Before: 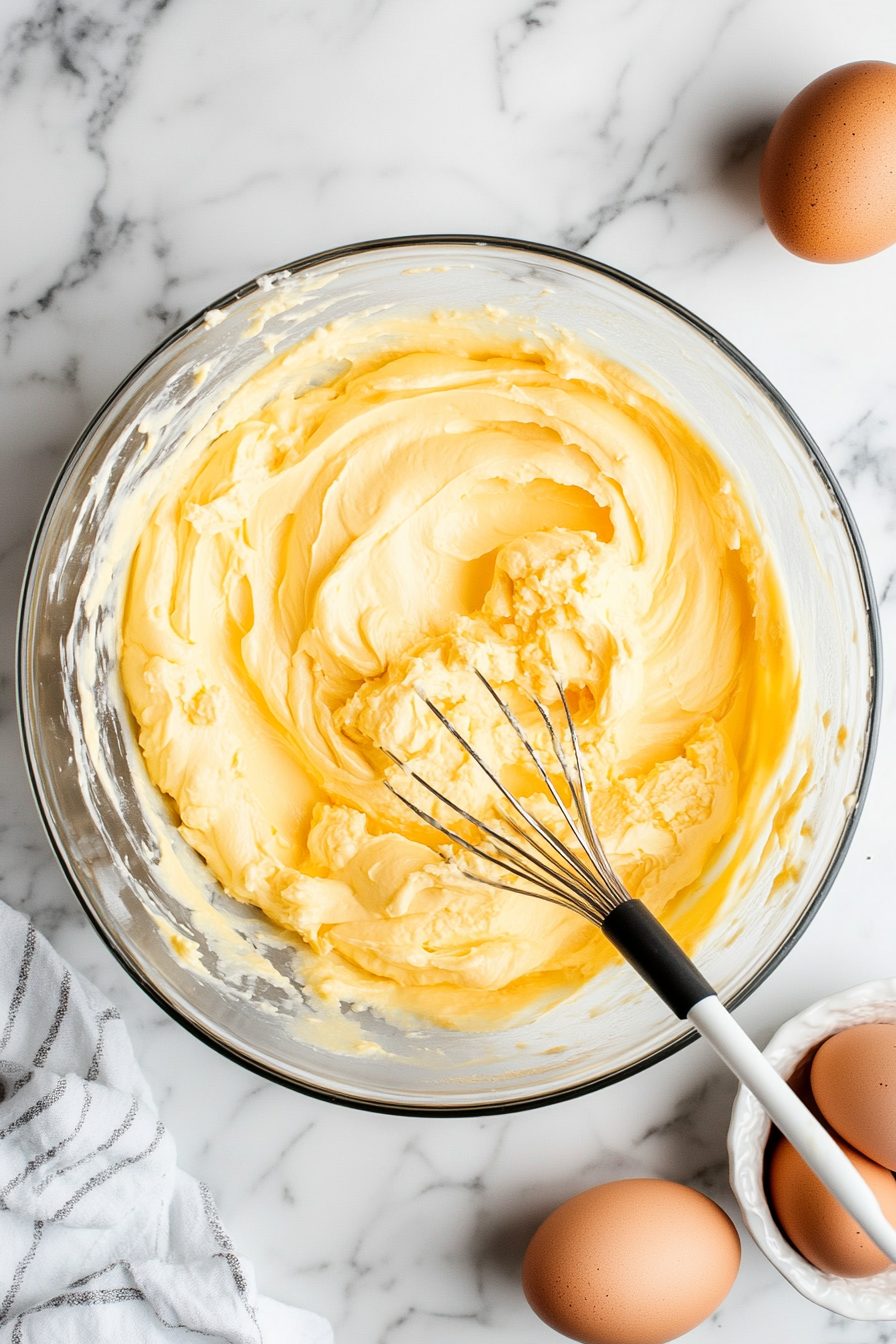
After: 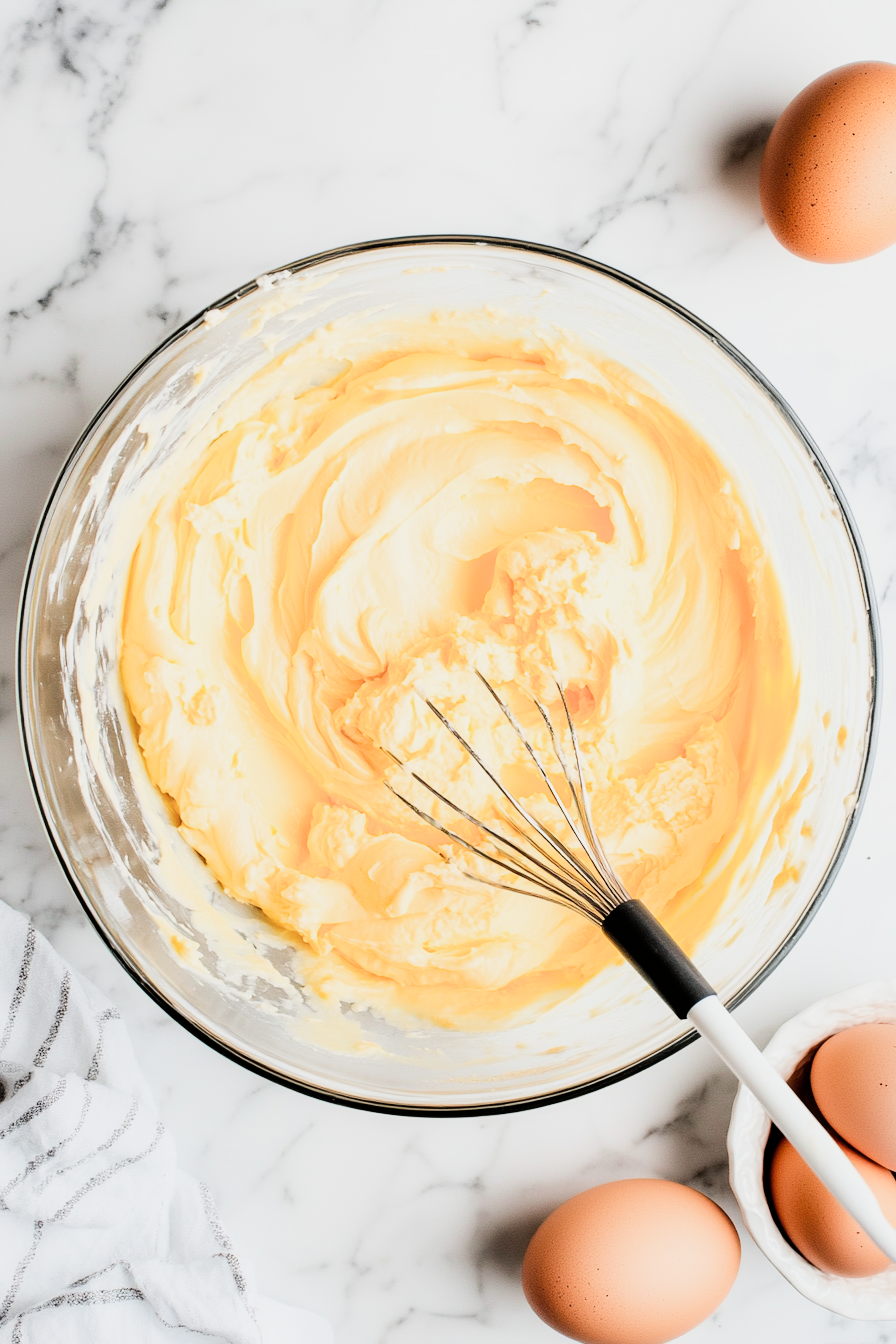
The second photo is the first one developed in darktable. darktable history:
tone equalizer: -8 EV -0.424 EV, -7 EV -0.356 EV, -6 EV -0.314 EV, -5 EV -0.188 EV, -3 EV 0.238 EV, -2 EV 0.336 EV, -1 EV 0.374 EV, +0 EV 0.399 EV, edges refinement/feathering 500, mask exposure compensation -1.57 EV, preserve details no
filmic rgb: black relative exposure -7.19 EV, white relative exposure 5.37 EV, hardness 3.02
exposure: exposure 0.993 EV, compensate highlight preservation false
